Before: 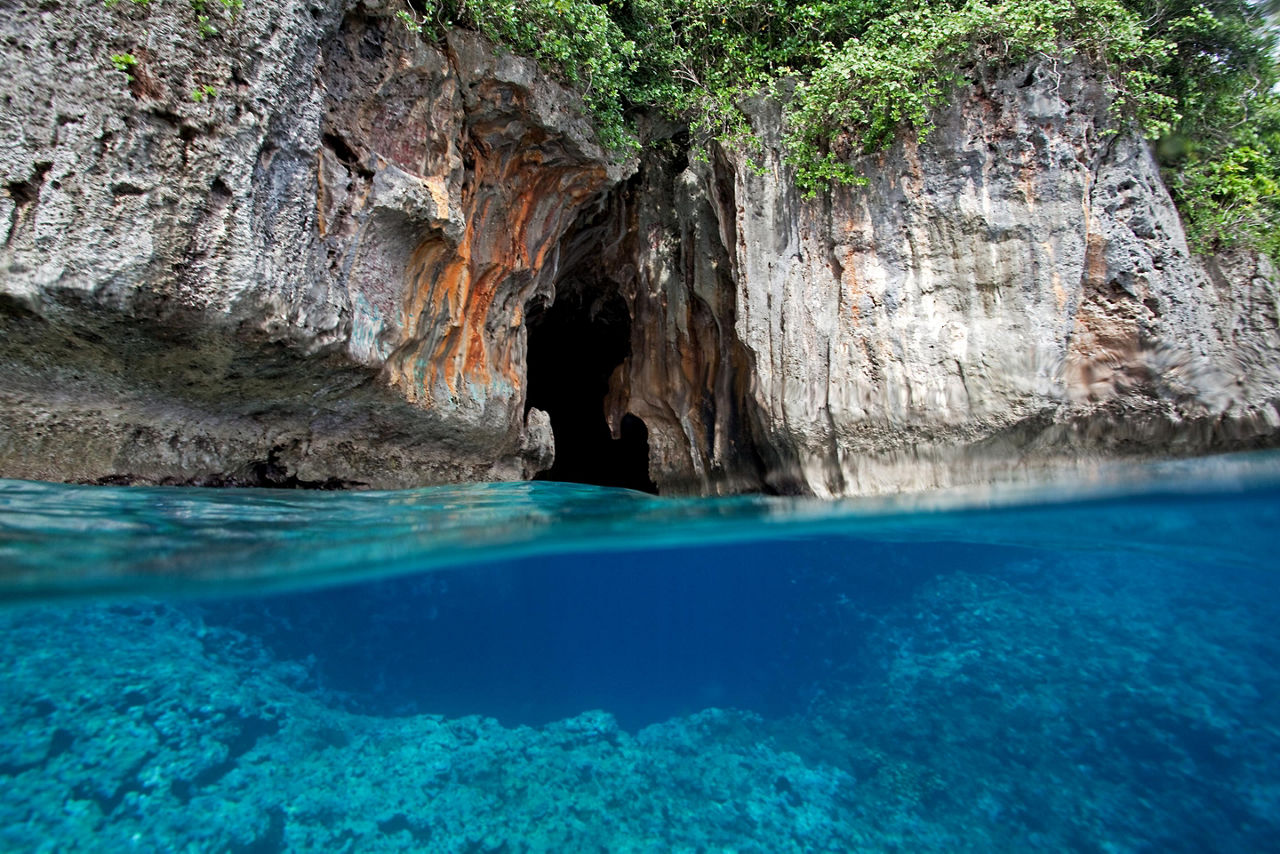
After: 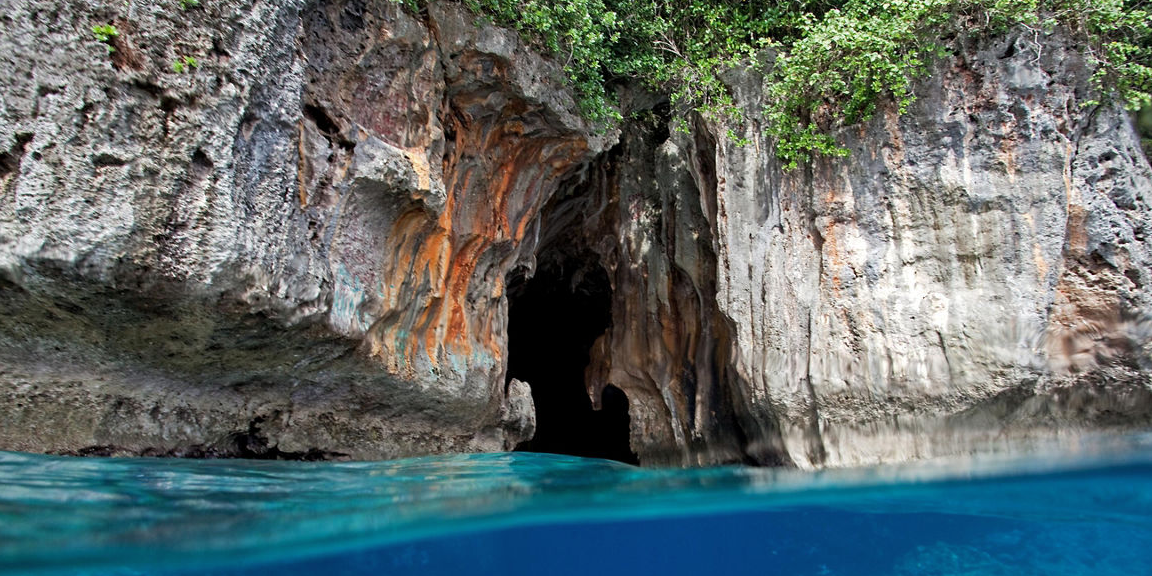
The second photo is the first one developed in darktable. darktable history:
crop: left 1.509%, top 3.452%, right 7.696%, bottom 28.452%
shadows and highlights: radius 125.46, shadows 21.19, highlights -21.19, low approximation 0.01
